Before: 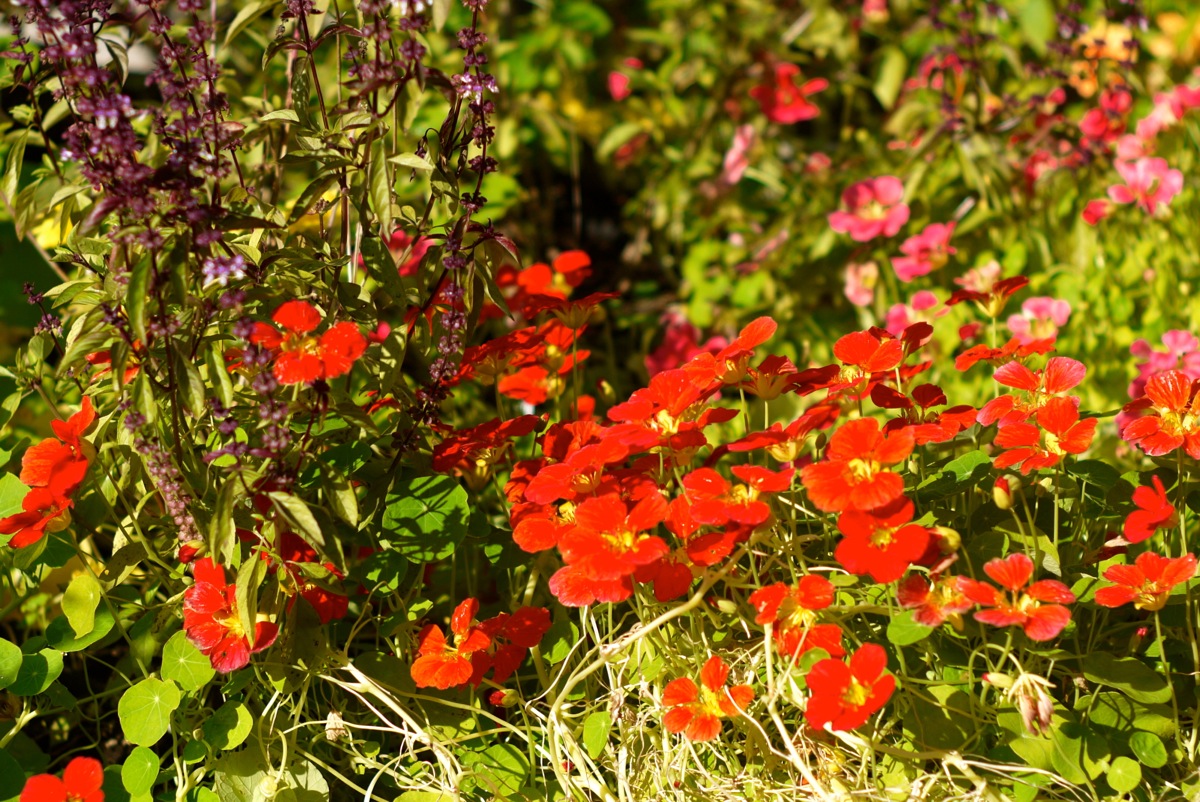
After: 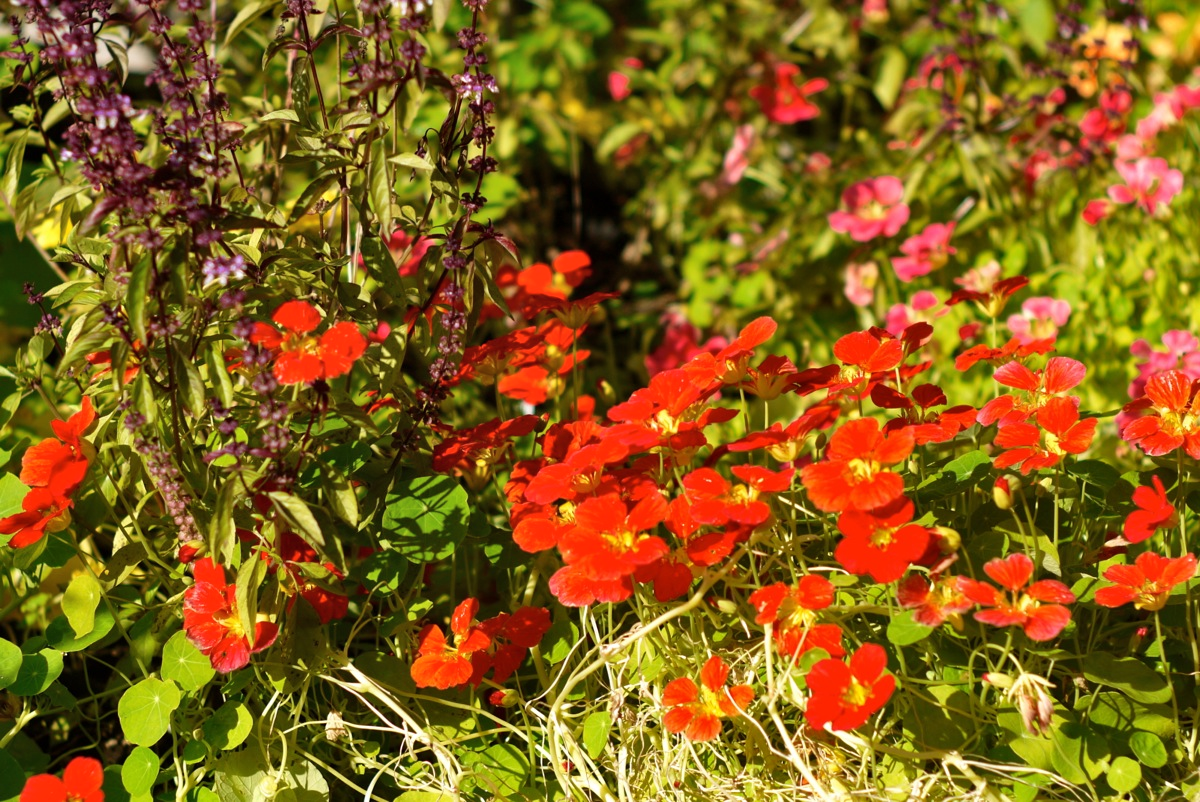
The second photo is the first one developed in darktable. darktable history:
shadows and highlights: shadows 51.95, highlights -28.3, soften with gaussian
